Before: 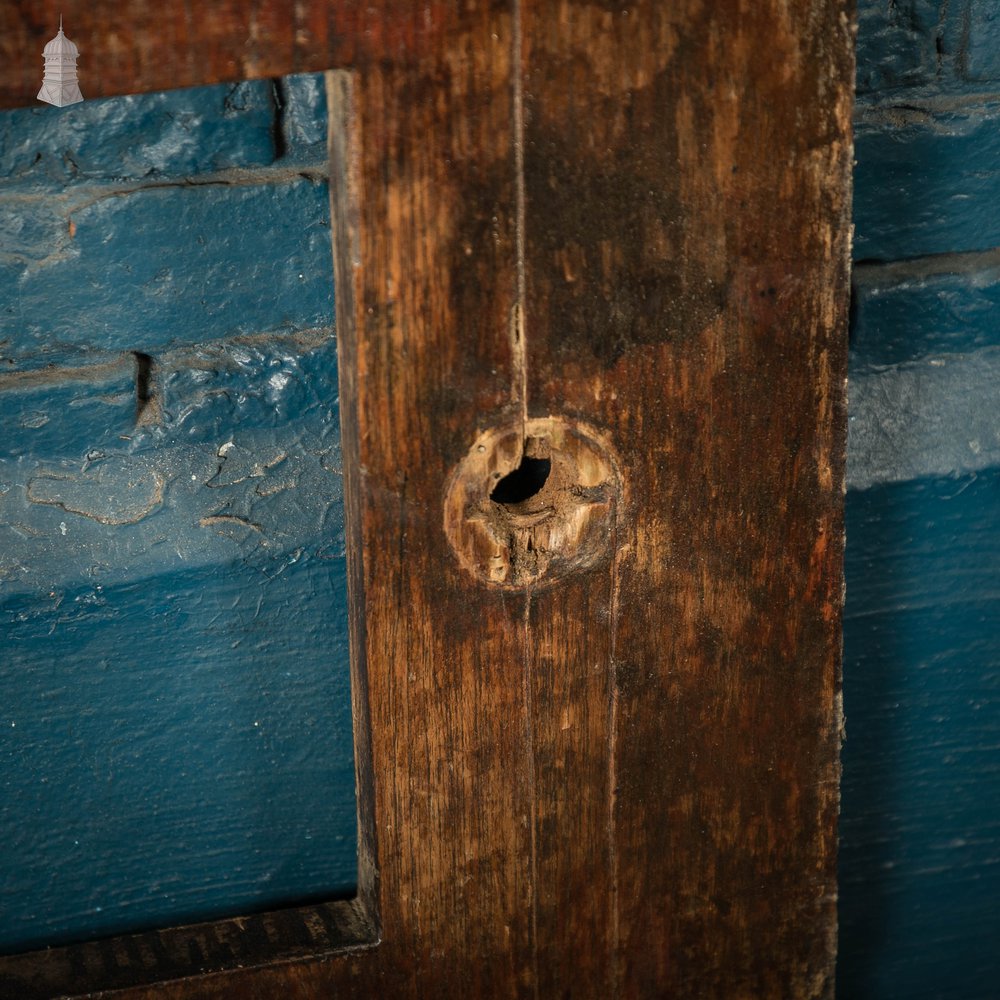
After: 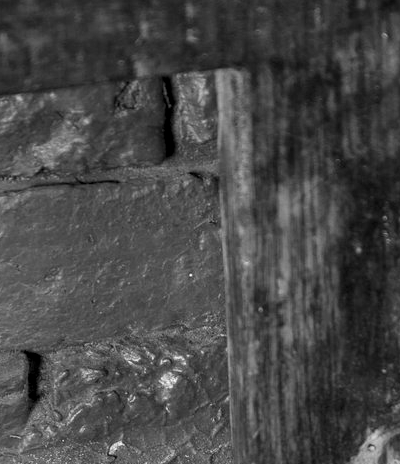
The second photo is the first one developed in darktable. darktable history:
crop and rotate: left 11.035%, top 0.115%, right 48.87%, bottom 53.385%
local contrast: detail 130%
color calibration: output gray [0.267, 0.423, 0.267, 0], x 0.372, y 0.386, temperature 4285.48 K
